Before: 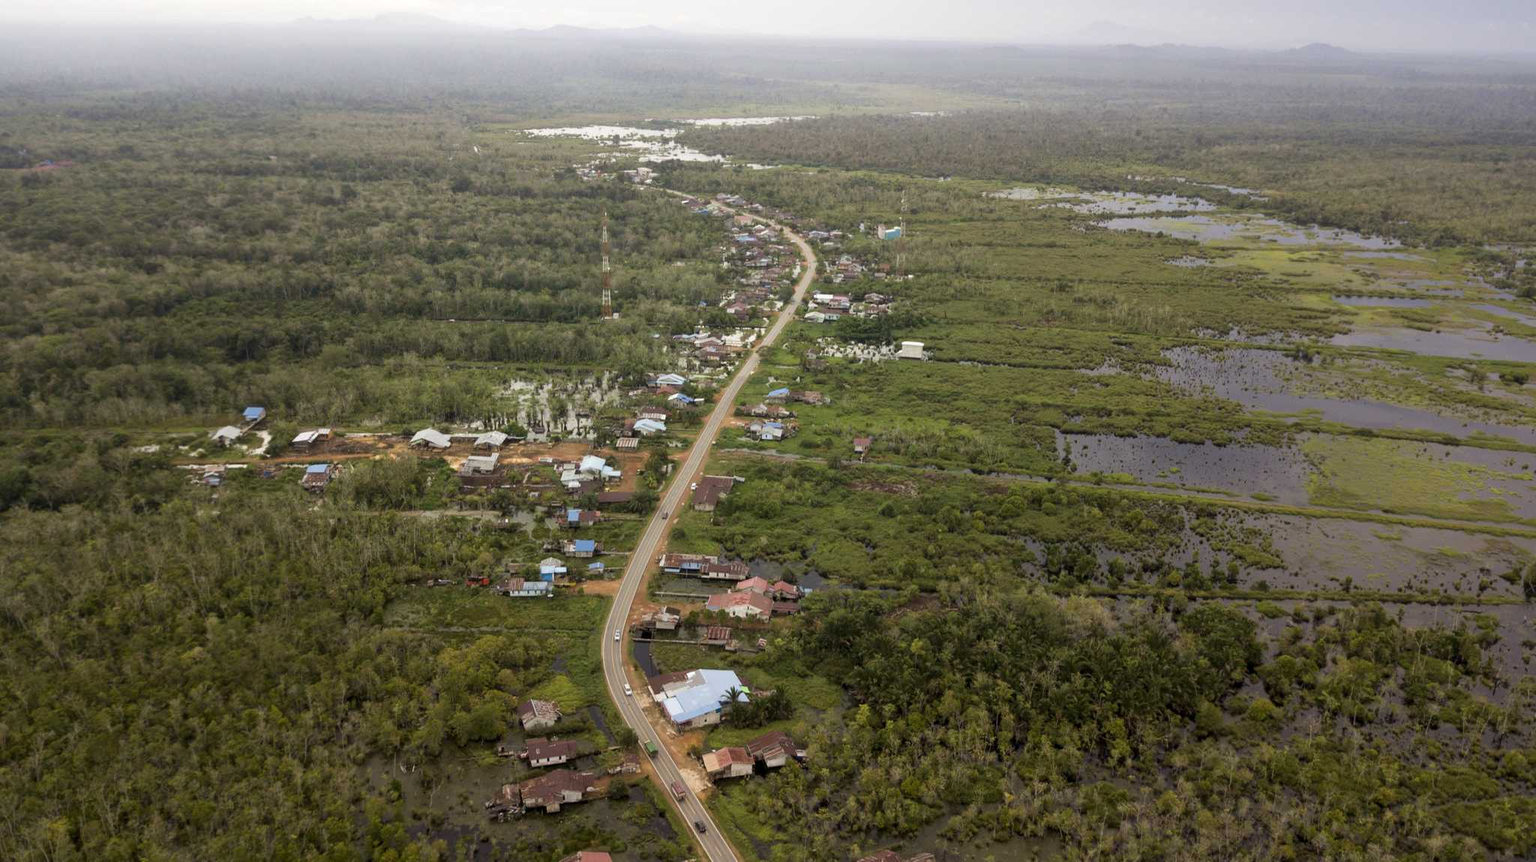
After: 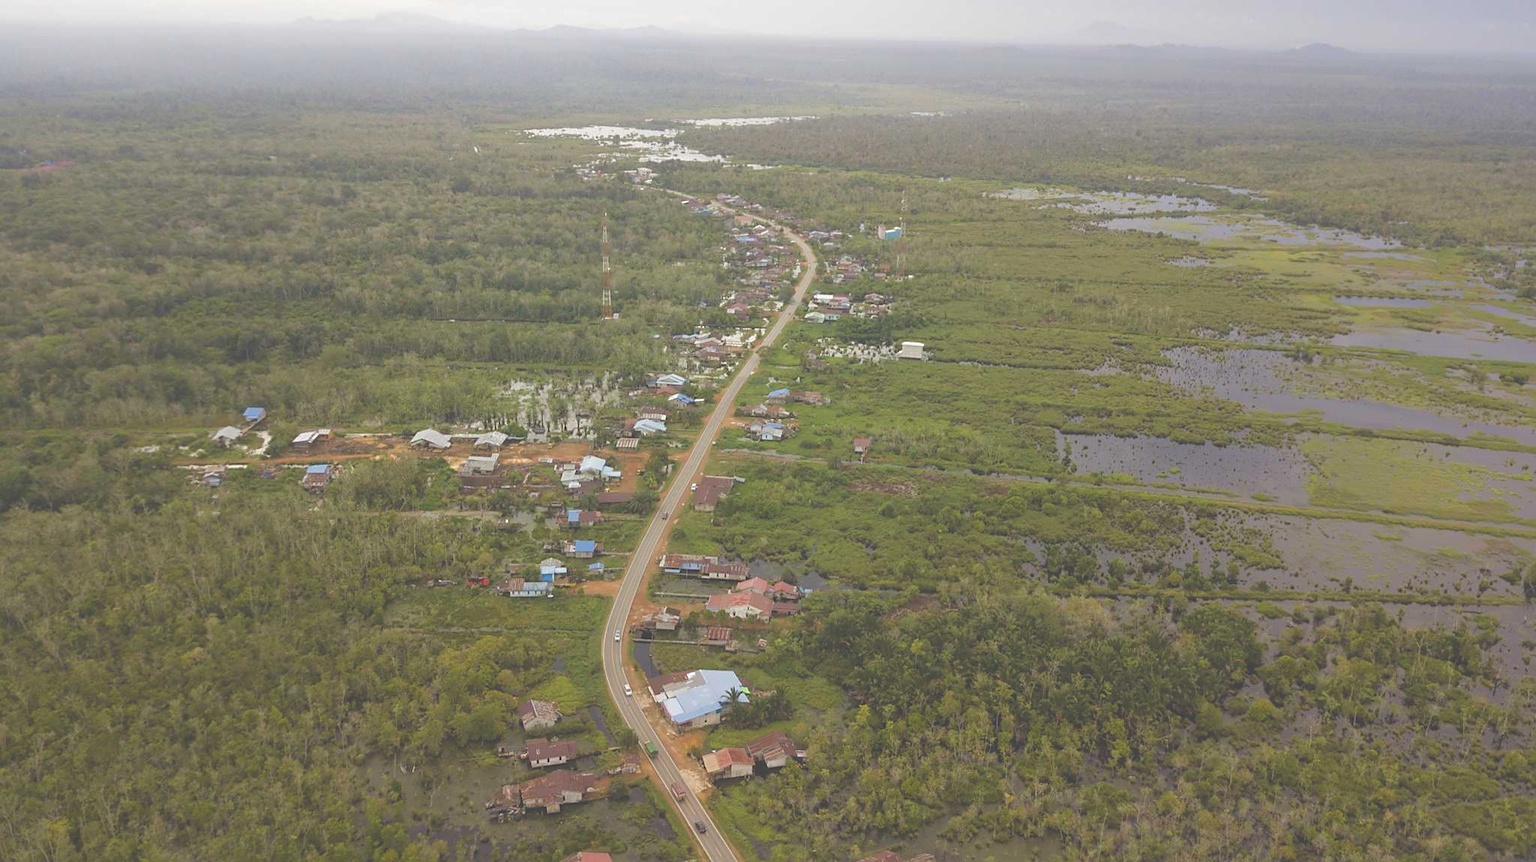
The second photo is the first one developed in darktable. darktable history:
exposure: black level correction -0.025, exposure -0.117 EV, compensate highlight preservation false
sharpen: radius 1.864, amount 0.398, threshold 1.271
tone curve: curves: ch0 [(0, 0) (0.004, 0.008) (0.077, 0.156) (0.169, 0.29) (0.774, 0.774) (1, 1)], color space Lab, linked channels, preserve colors none
